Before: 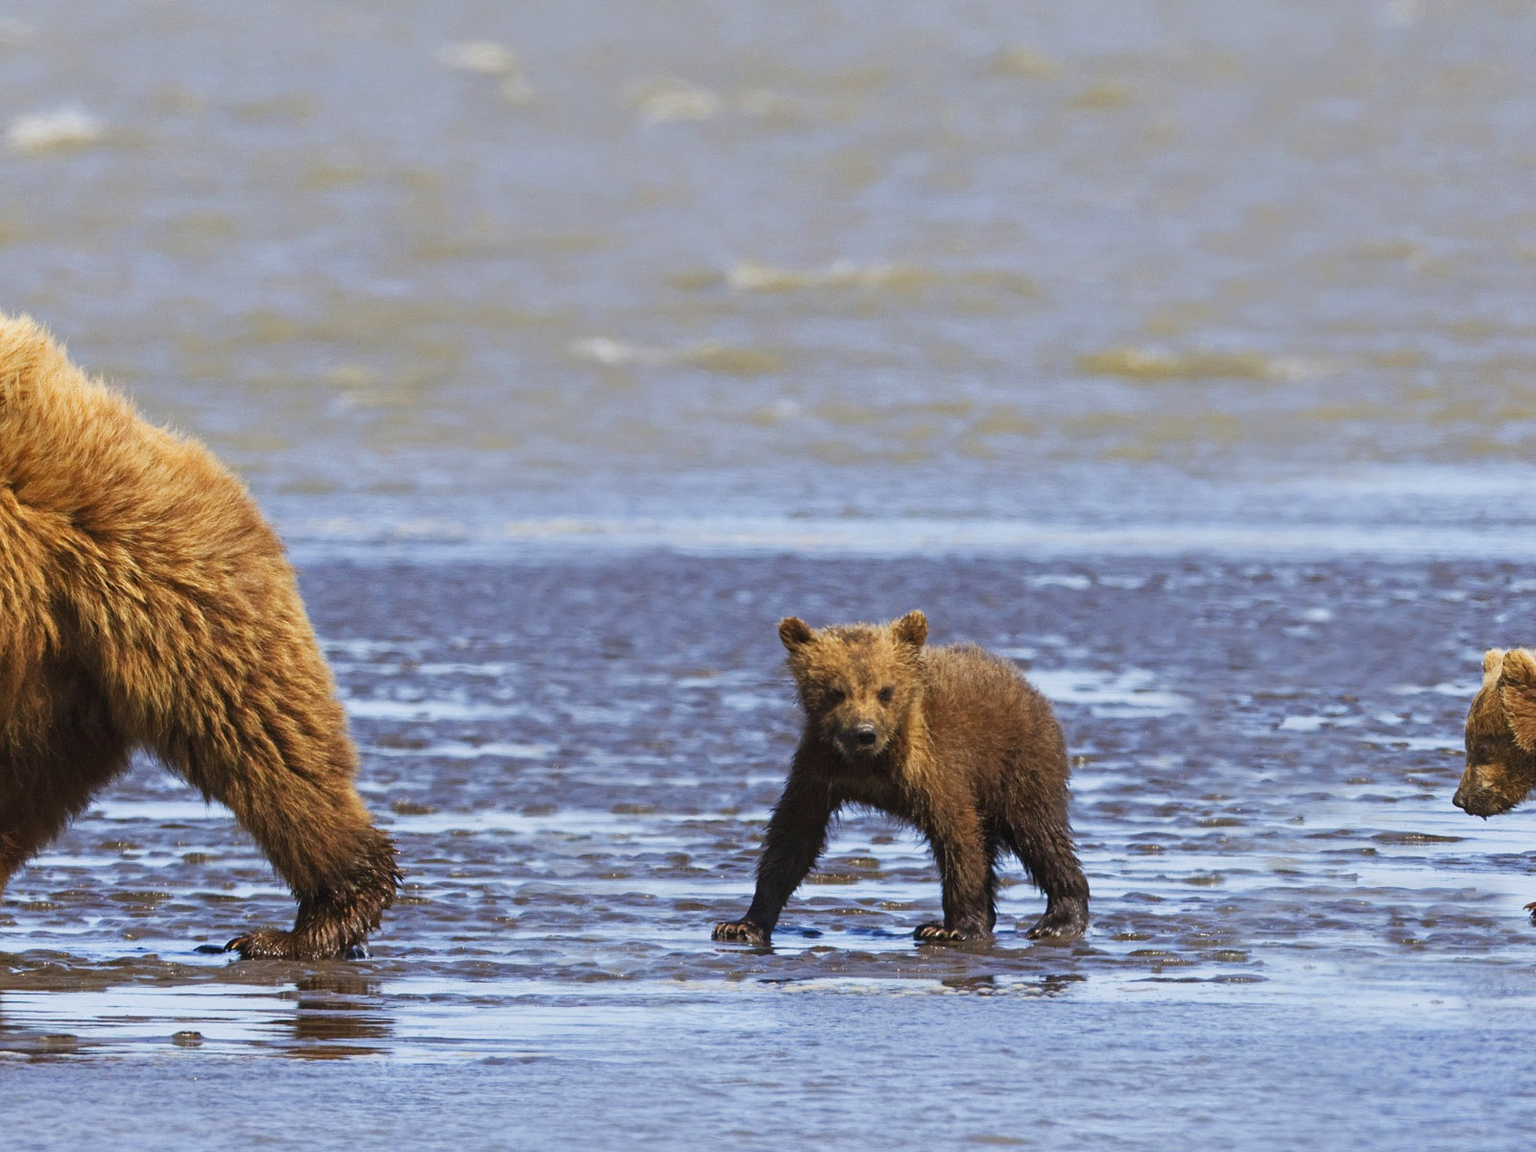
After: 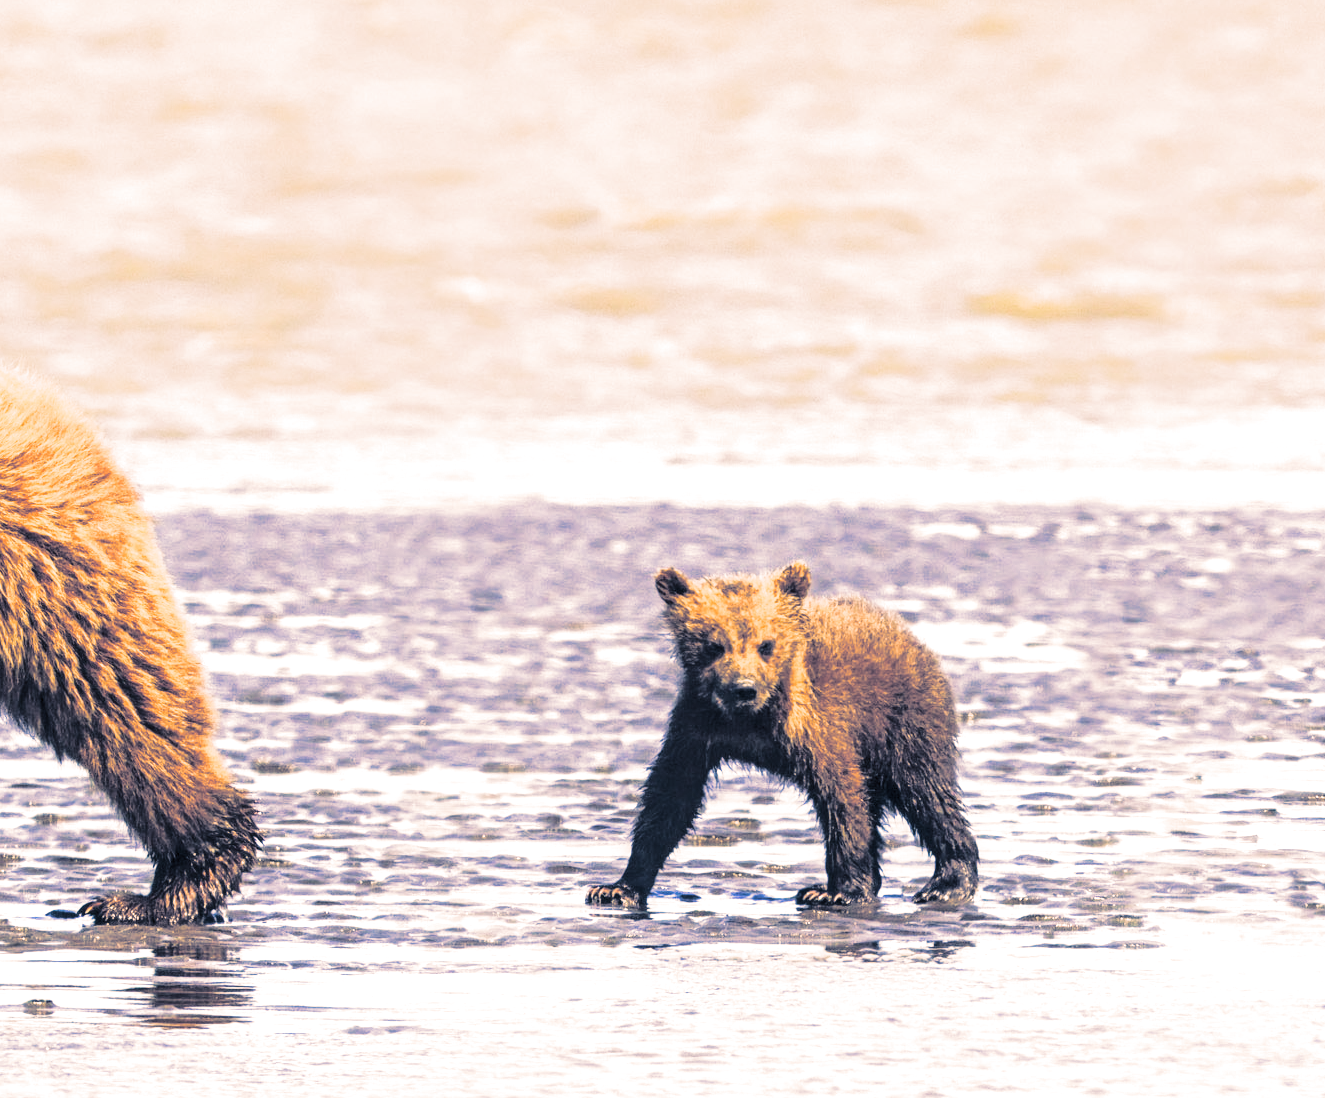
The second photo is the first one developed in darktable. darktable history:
base curve: curves: ch0 [(0, 0) (0.028, 0.03) (0.121, 0.232) (0.46, 0.748) (0.859, 0.968) (1, 1)]
split-toning: shadows › hue 226.8°, shadows › saturation 0.56, highlights › hue 28.8°, balance -40, compress 0%
local contrast: on, module defaults
exposure: black level correction 0, exposure 0.7 EV, compensate exposure bias true, compensate highlight preservation false
crop: left 9.807%, top 6.259%, right 7.334%, bottom 2.177%
white balance: red 1.045, blue 0.932
vibrance: on, module defaults
